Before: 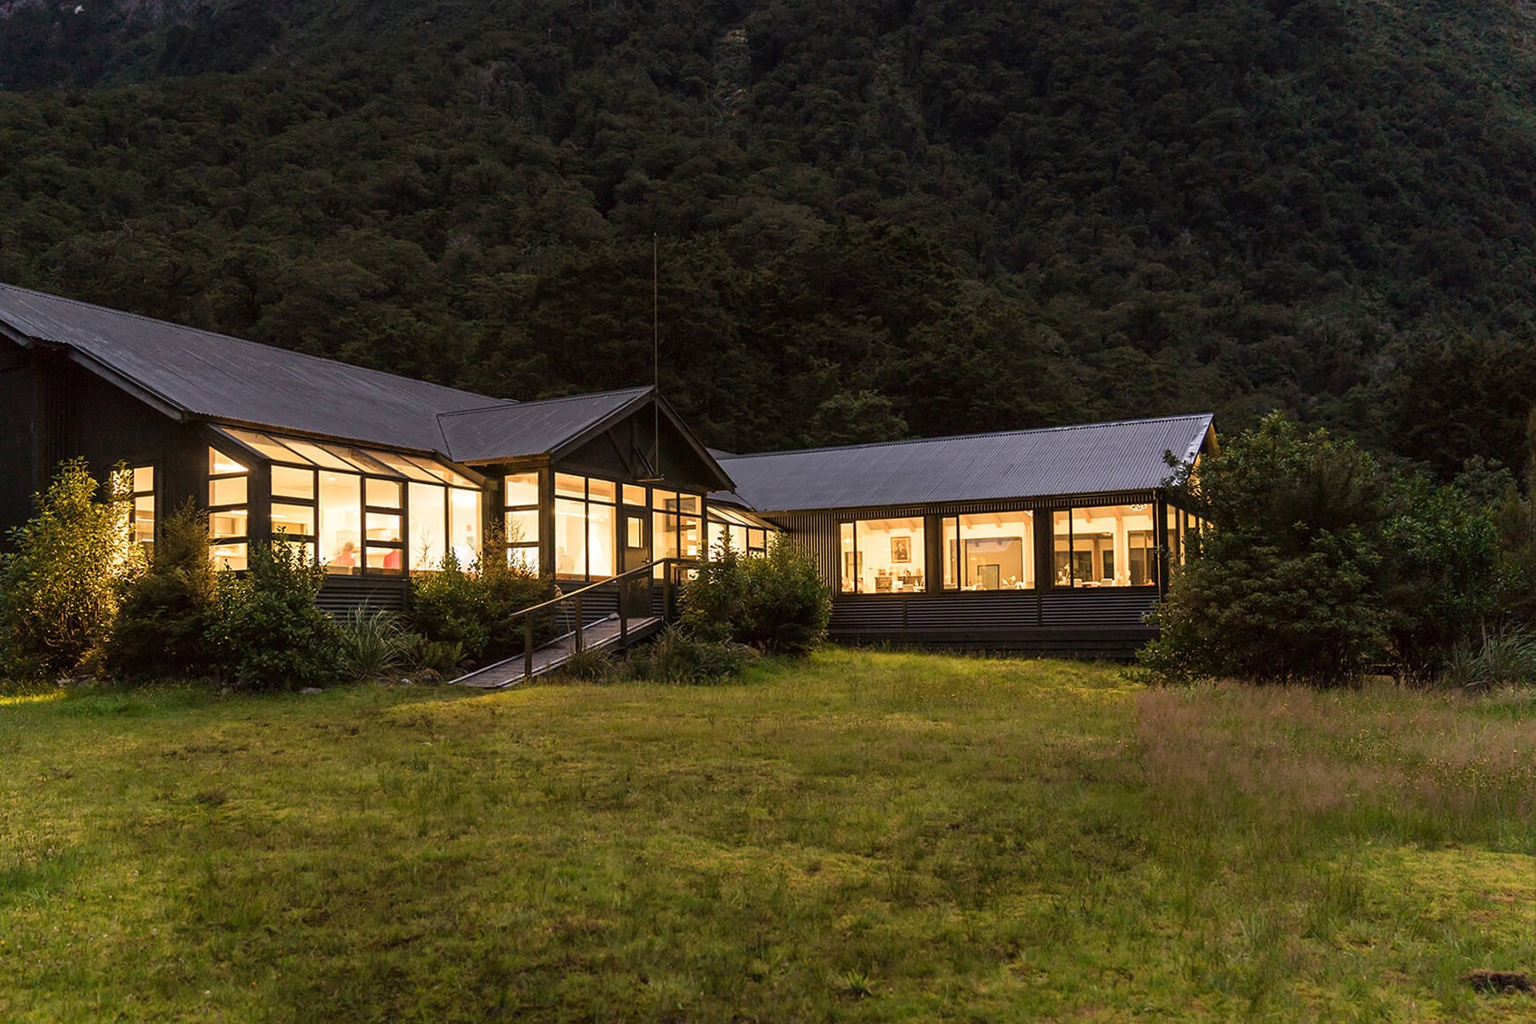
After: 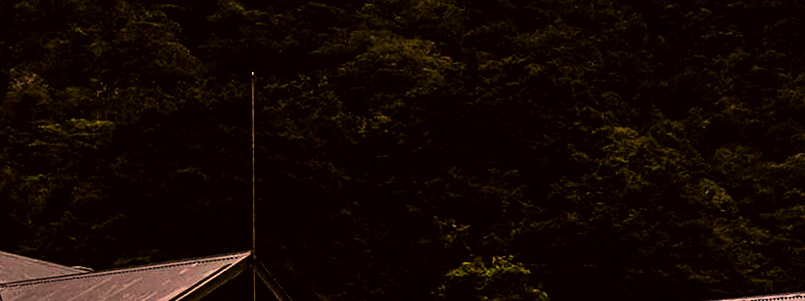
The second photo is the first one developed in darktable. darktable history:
shadows and highlights: low approximation 0.01, soften with gaussian
color balance rgb: perceptual saturation grading › global saturation 20%, global vibrance 20%
filmic rgb: black relative exposure -5 EV, white relative exposure 3.5 EV, hardness 3.19, contrast 1.2, highlights saturation mix -50%
crop: left 28.64%, top 16.832%, right 26.637%, bottom 58.055%
color correction: highlights a* 17.94, highlights b* 35.39, shadows a* 1.48, shadows b* 6.42, saturation 1.01
